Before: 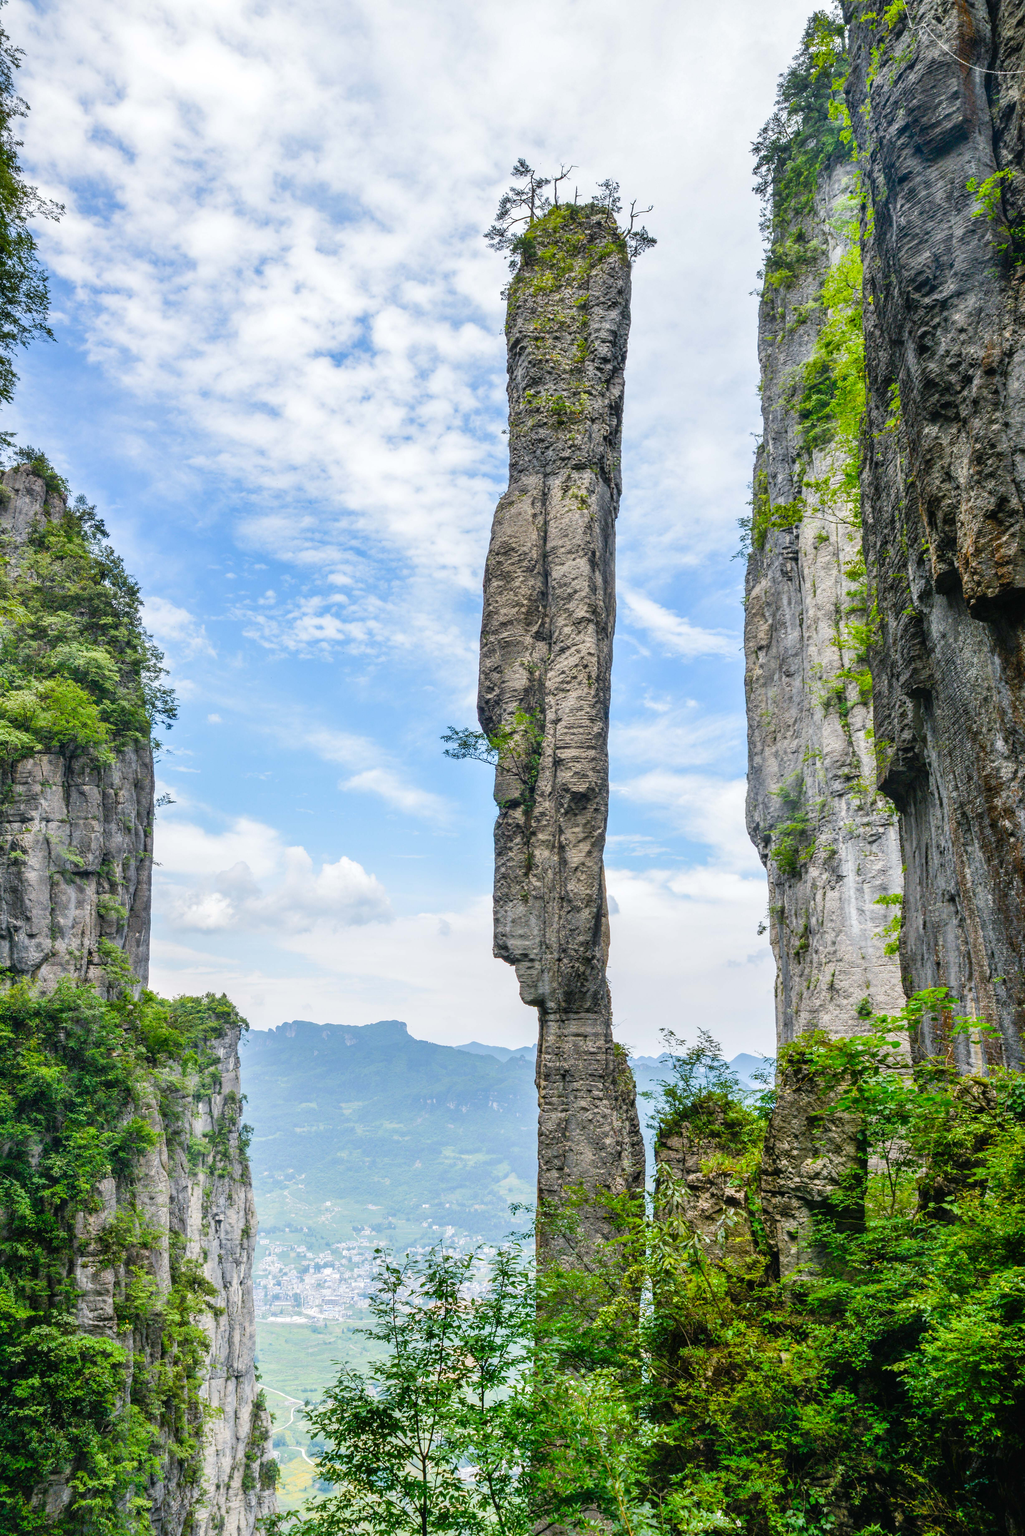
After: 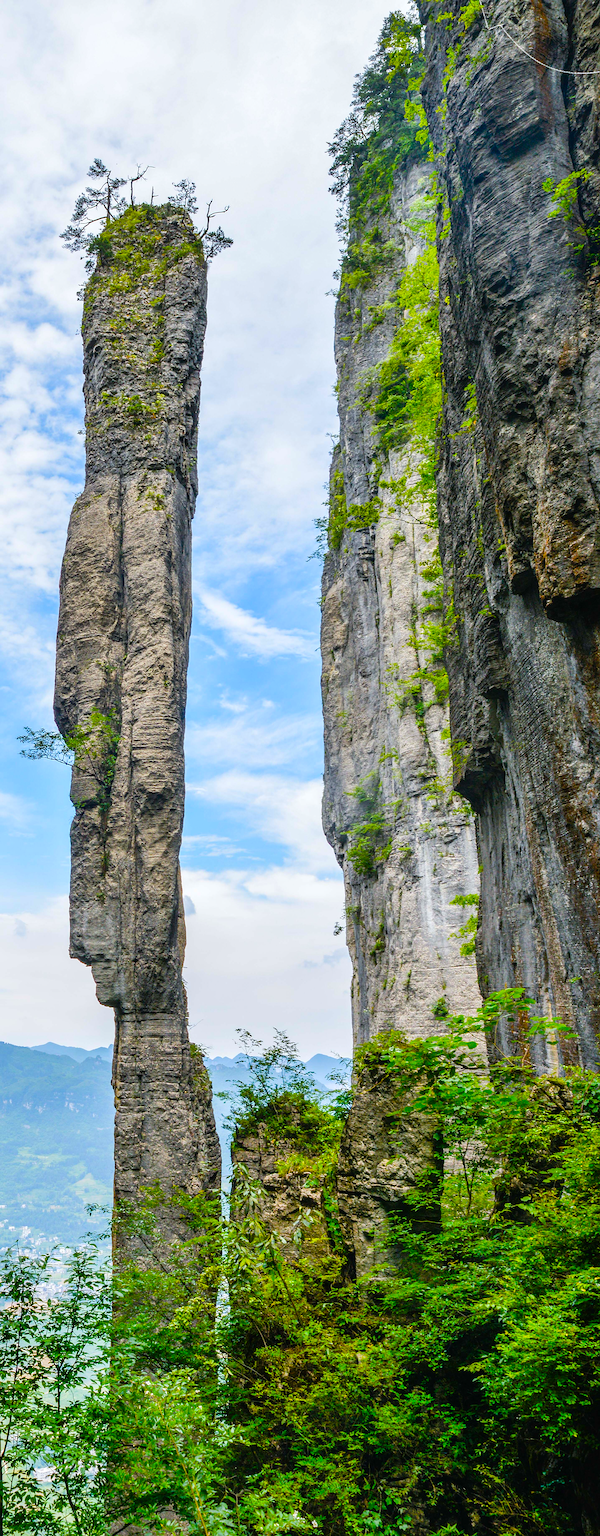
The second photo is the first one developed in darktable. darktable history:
sharpen: on, module defaults
color balance rgb: perceptual saturation grading › global saturation 25%, global vibrance 20%
crop: left 41.402%
